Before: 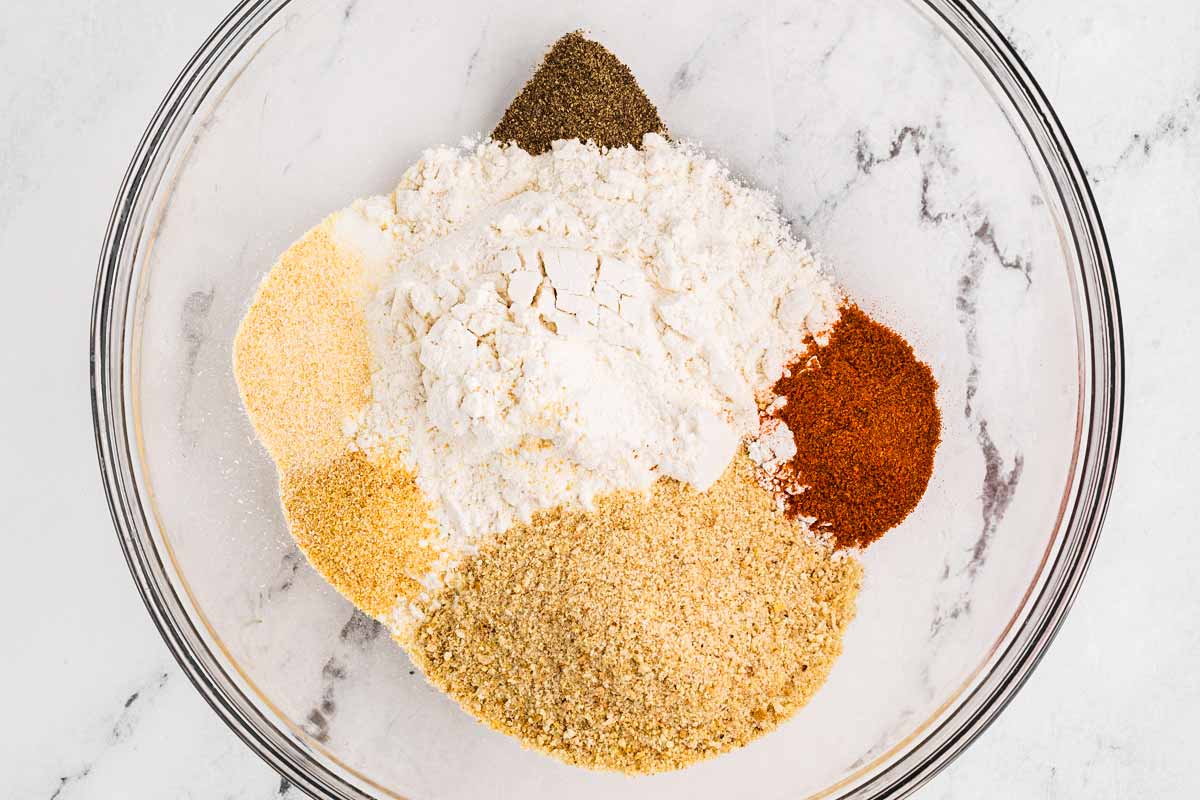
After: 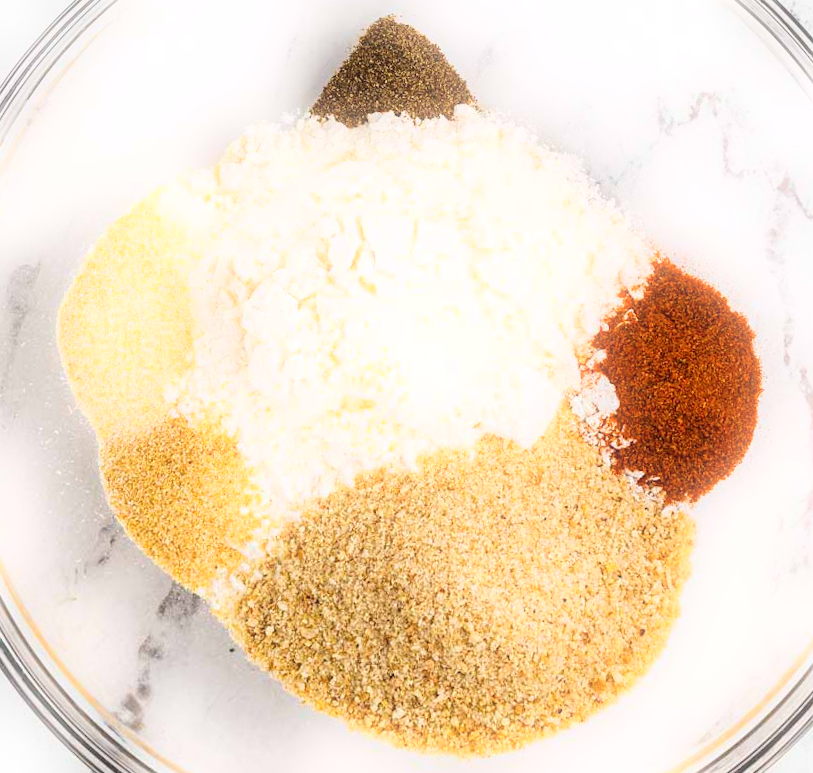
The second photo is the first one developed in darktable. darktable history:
bloom: size 5%, threshold 95%, strength 15%
crop: left 13.443%, right 13.31%
rotate and perspective: rotation -1.68°, lens shift (vertical) -0.146, crop left 0.049, crop right 0.912, crop top 0.032, crop bottom 0.96
